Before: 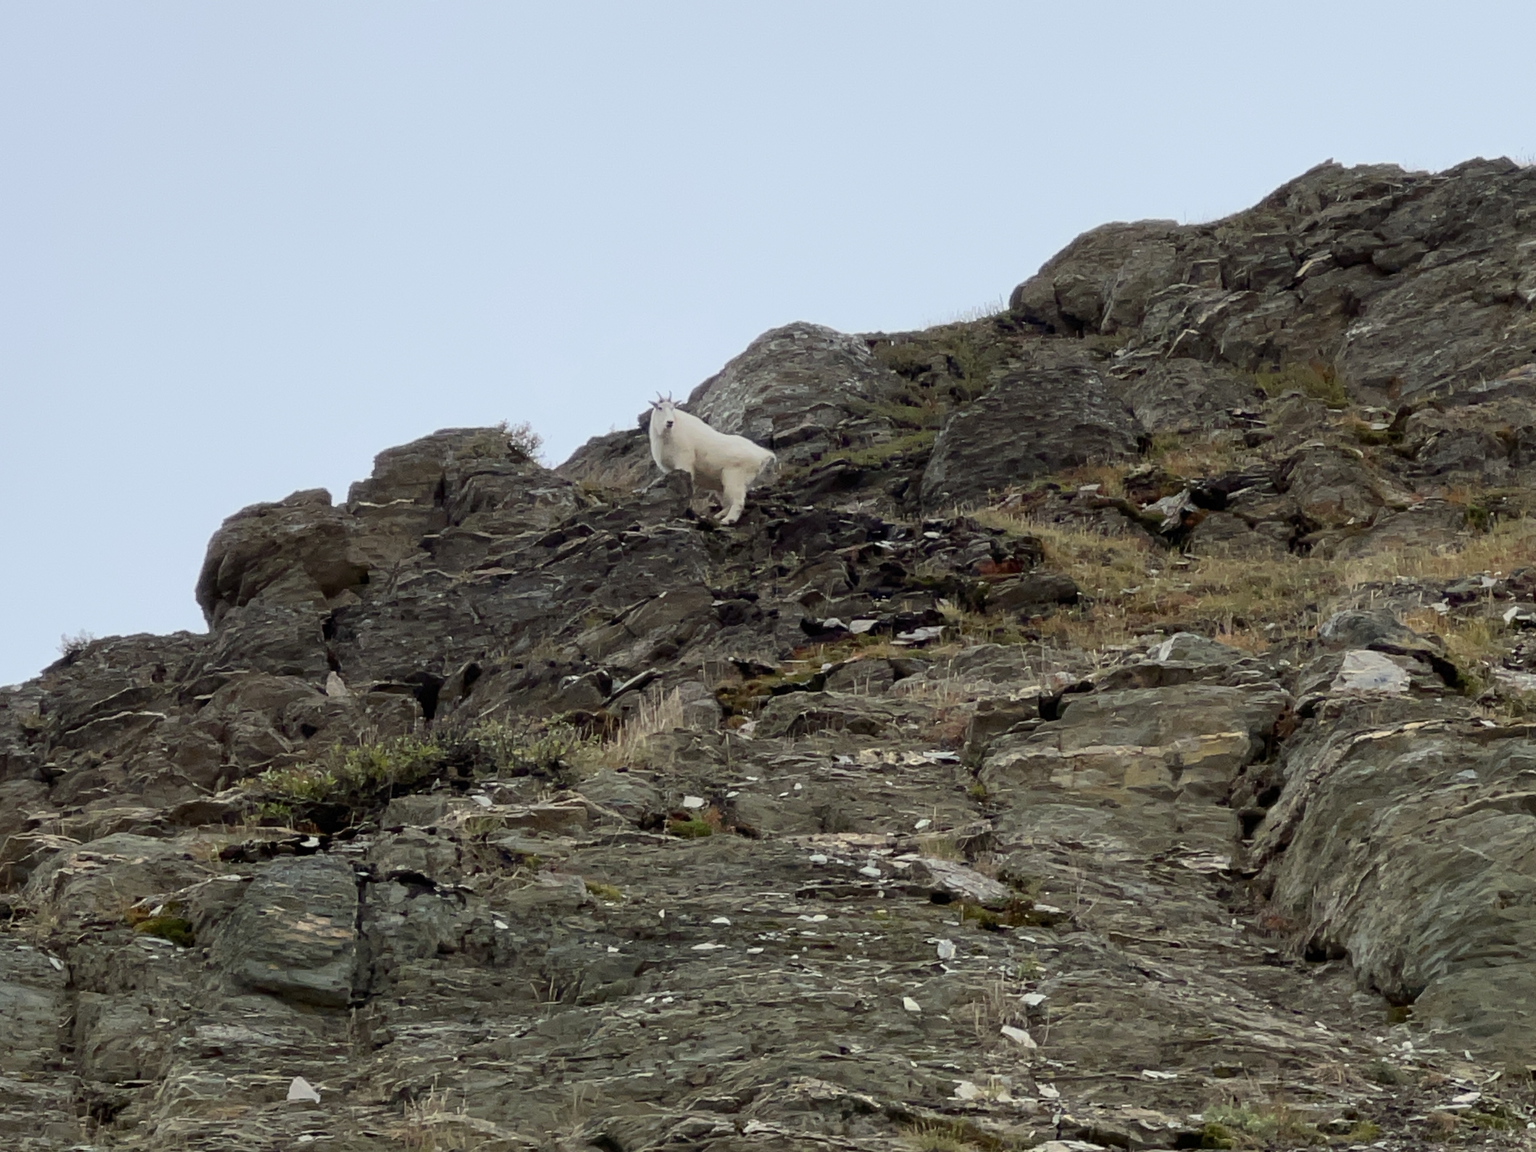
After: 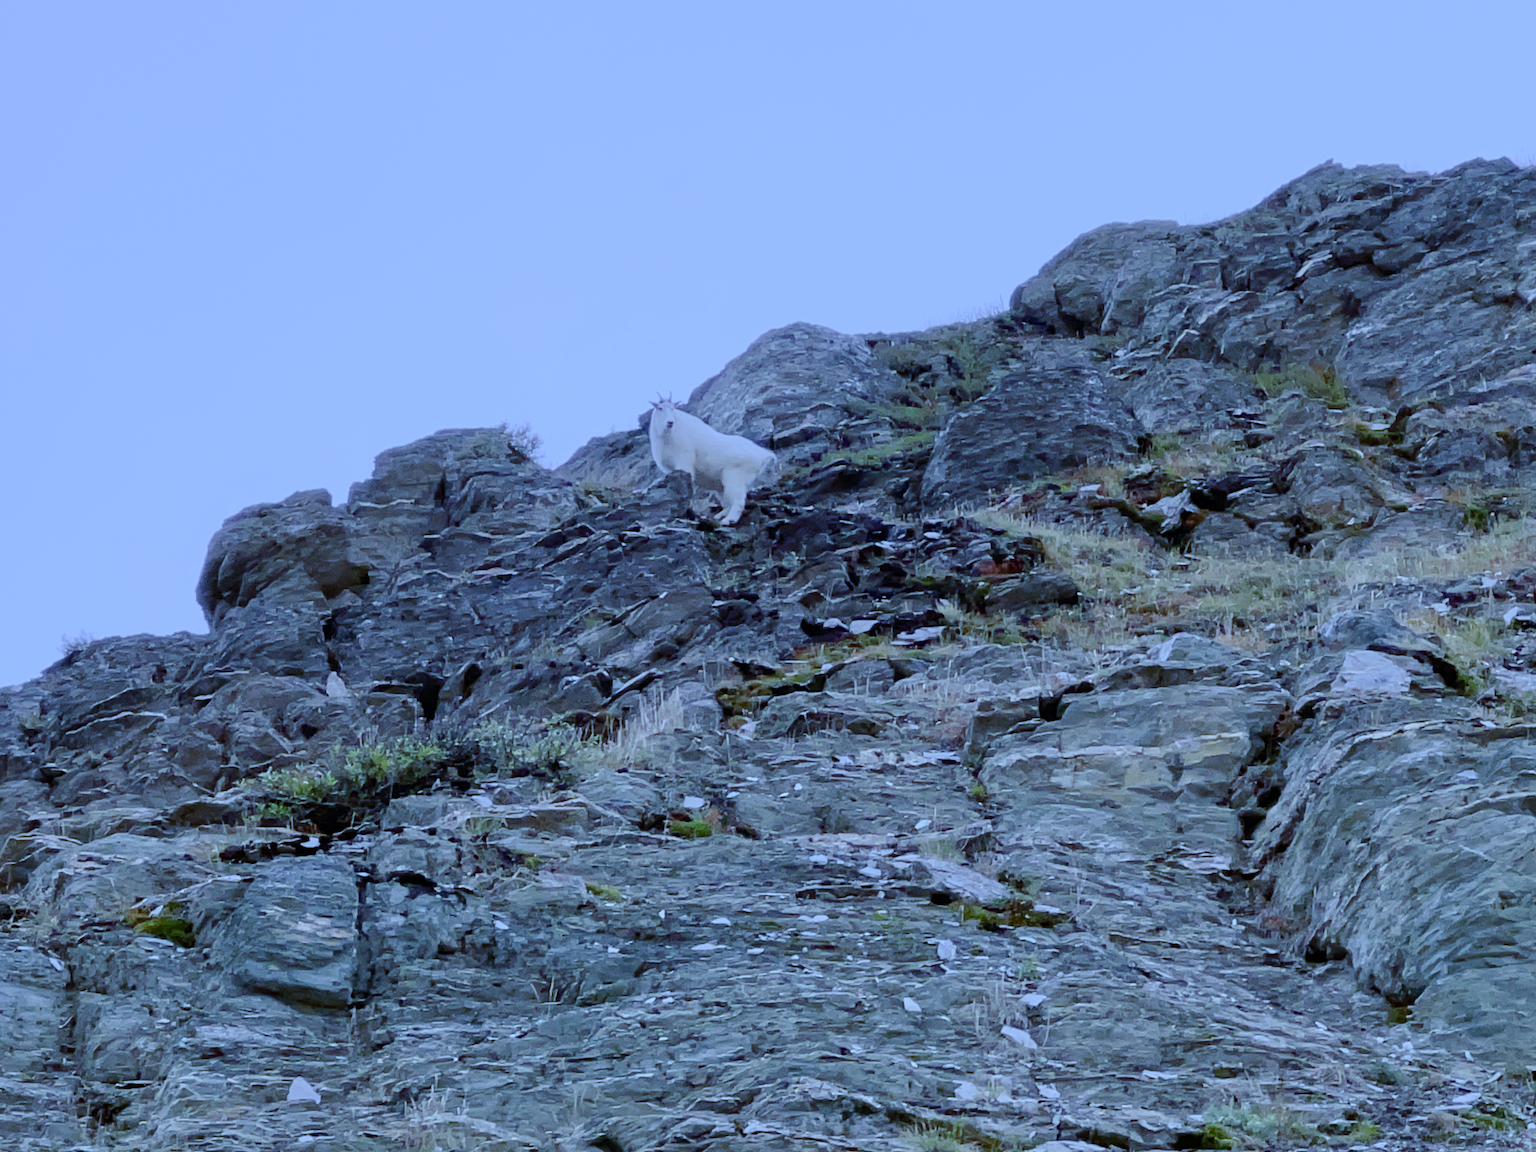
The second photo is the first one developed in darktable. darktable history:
tone curve: curves: ch0 [(0, 0) (0.003, 0.004) (0.011, 0.015) (0.025, 0.033) (0.044, 0.059) (0.069, 0.092) (0.1, 0.132) (0.136, 0.18) (0.177, 0.235) (0.224, 0.297) (0.277, 0.366) (0.335, 0.44) (0.399, 0.52) (0.468, 0.594) (0.543, 0.661) (0.623, 0.727) (0.709, 0.79) (0.801, 0.86) (0.898, 0.928) (1, 1)], preserve colors none
tone equalizer: -8 EV -0.002 EV, -7 EV 0.005 EV, -6 EV -0.008 EV, -5 EV 0.007 EV, -4 EV -0.042 EV, -3 EV -0.233 EV, -2 EV -0.662 EV, -1 EV -0.983 EV, +0 EV -0.969 EV, smoothing diameter 2%, edges refinement/feathering 20, mask exposure compensation -1.57 EV, filter diffusion 5
white balance: red 0.766, blue 1.537
